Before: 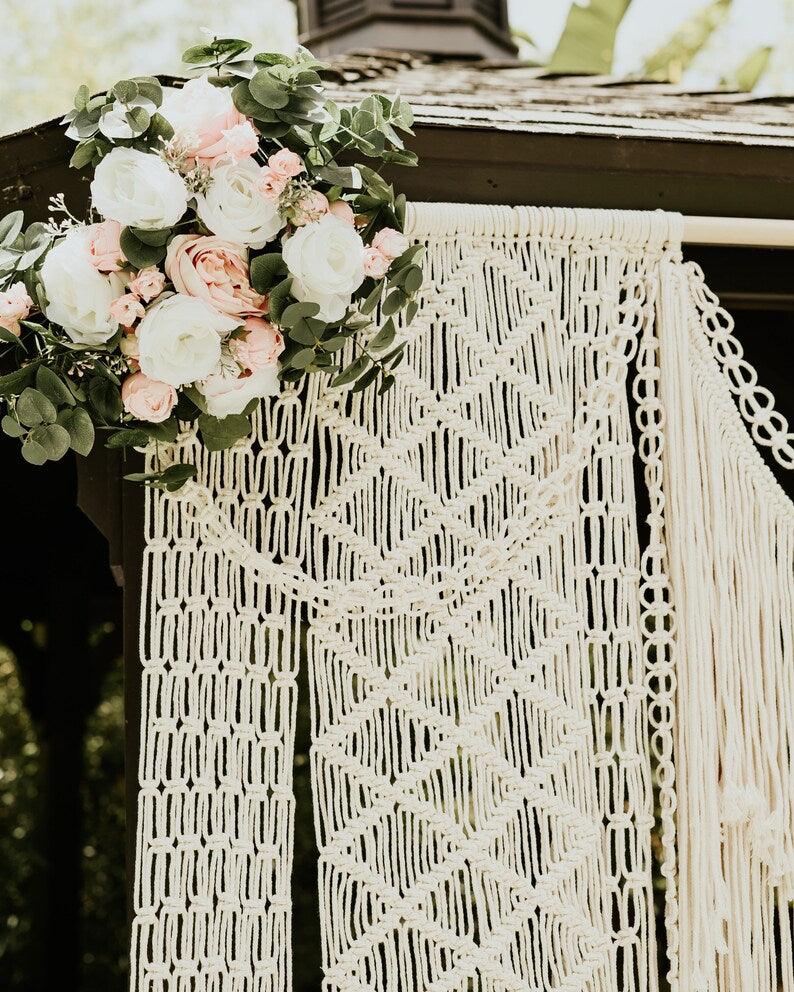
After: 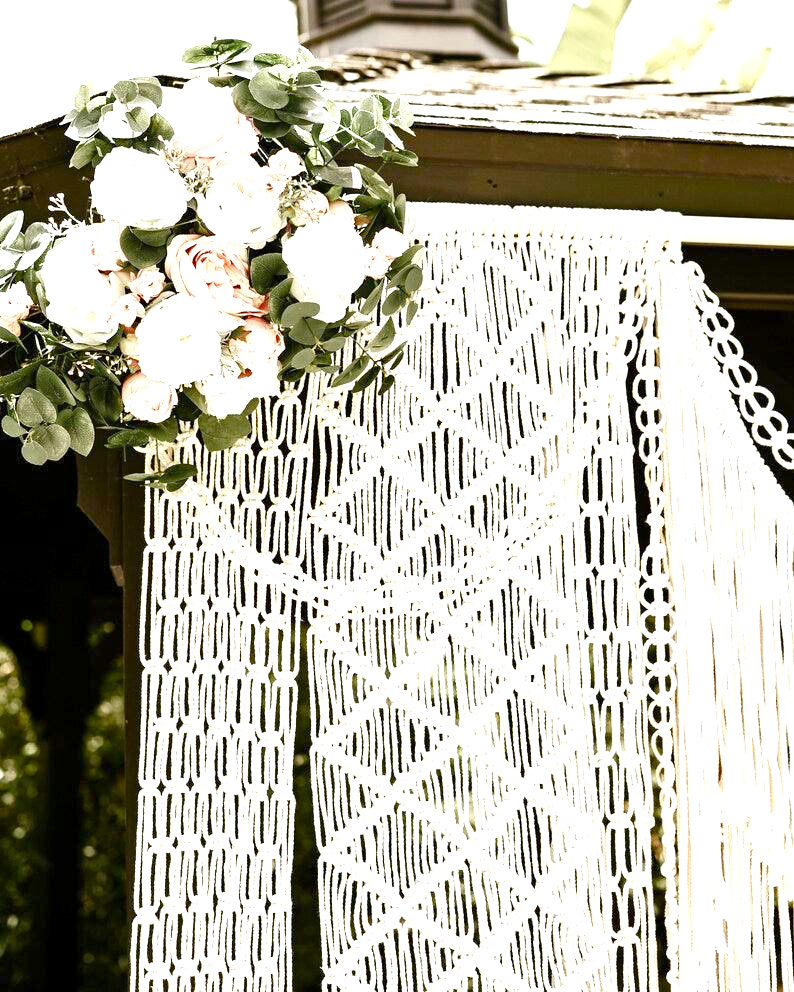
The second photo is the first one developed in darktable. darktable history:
color balance rgb: perceptual saturation grading › global saturation 20%, perceptual saturation grading › highlights -50%, perceptual saturation grading › shadows 30%
exposure: black level correction 0.001, exposure 1.129 EV, compensate exposure bias true, compensate highlight preservation false
